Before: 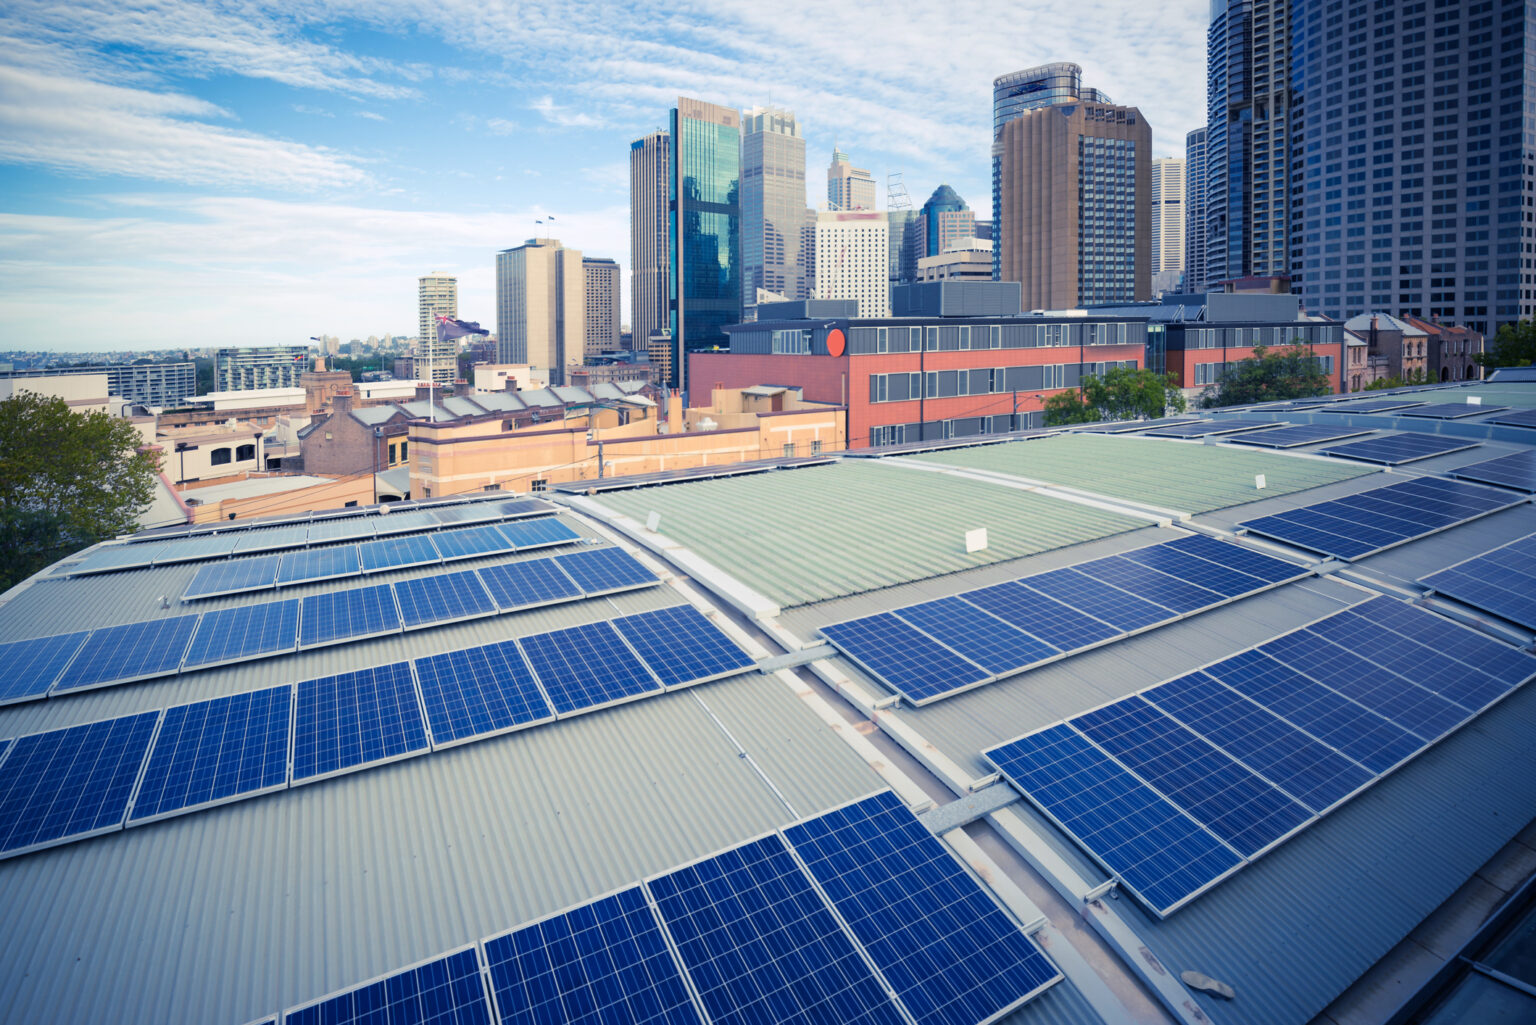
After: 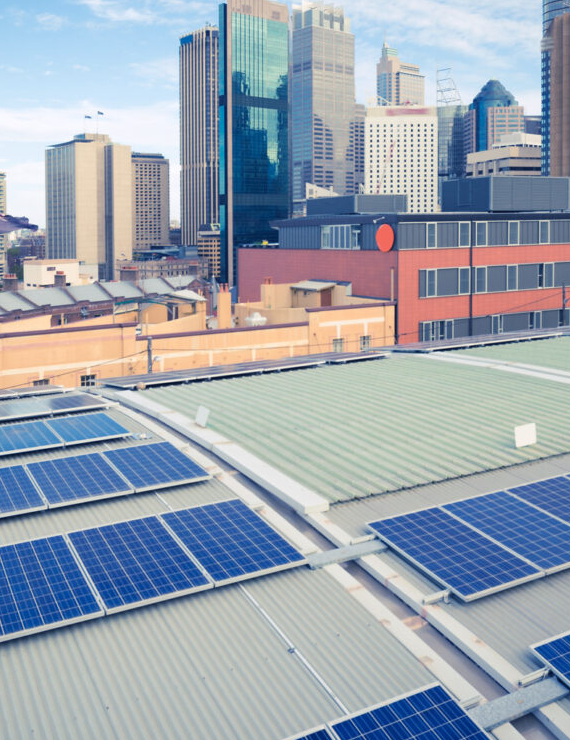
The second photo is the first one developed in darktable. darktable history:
crop and rotate: left 29.418%, top 10.3%, right 33.432%, bottom 17.413%
